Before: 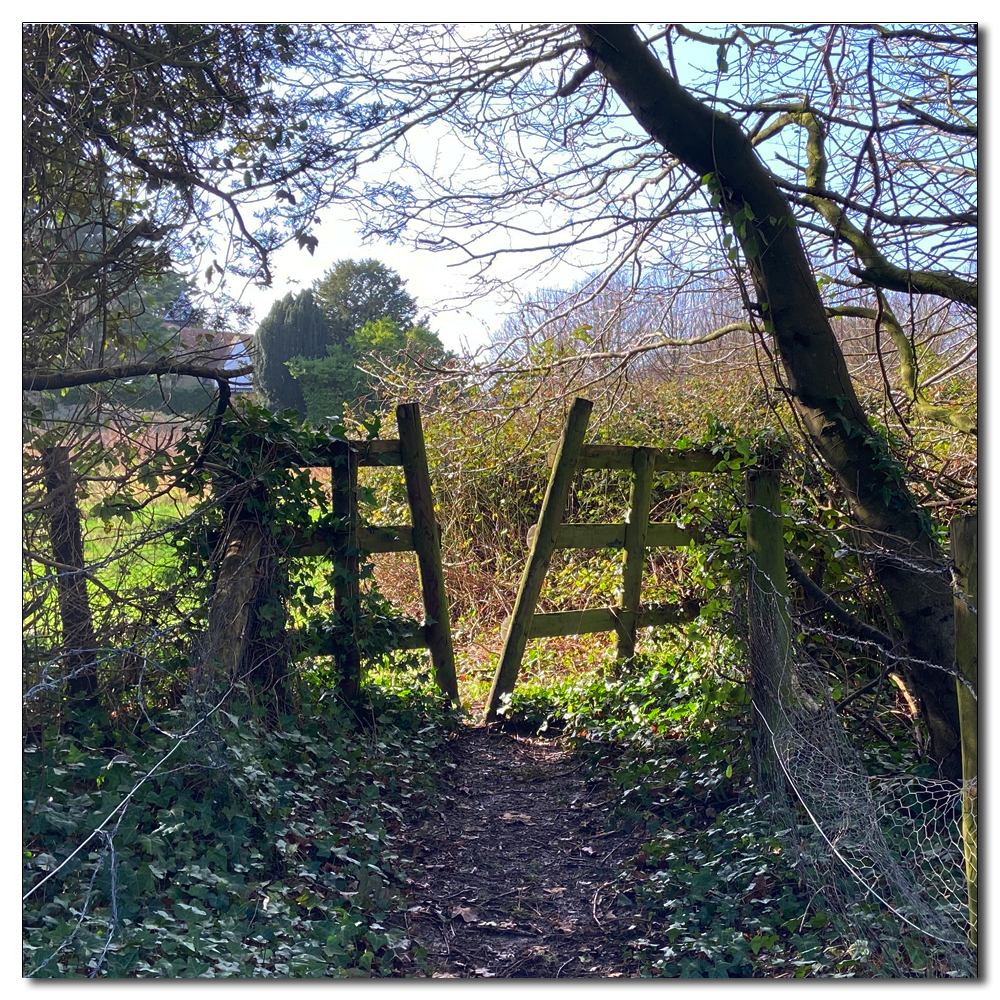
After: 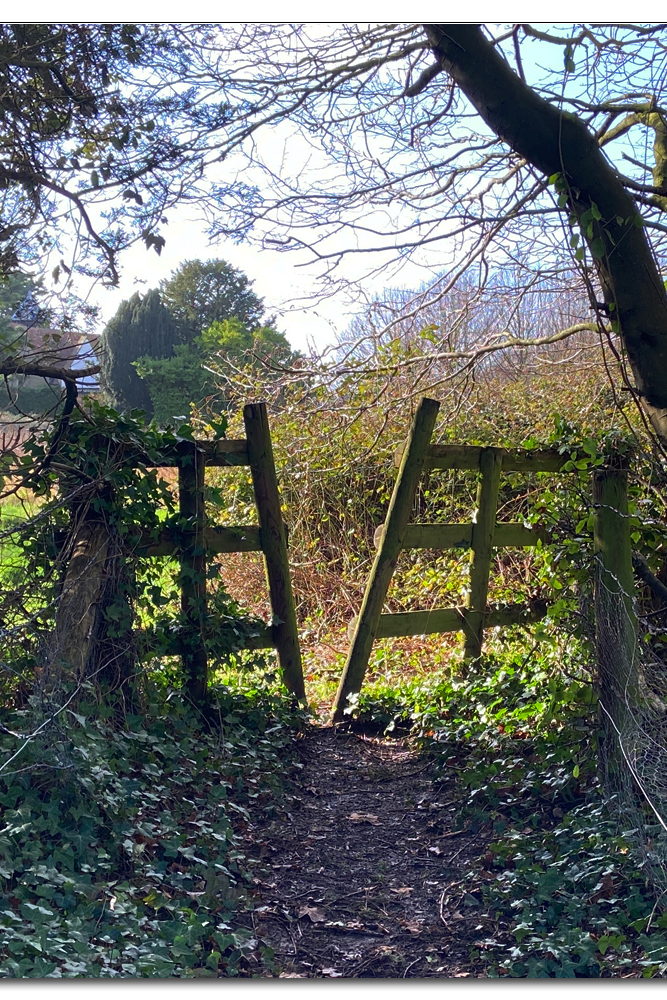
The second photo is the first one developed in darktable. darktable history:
crop and rotate: left 15.337%, right 17.922%
